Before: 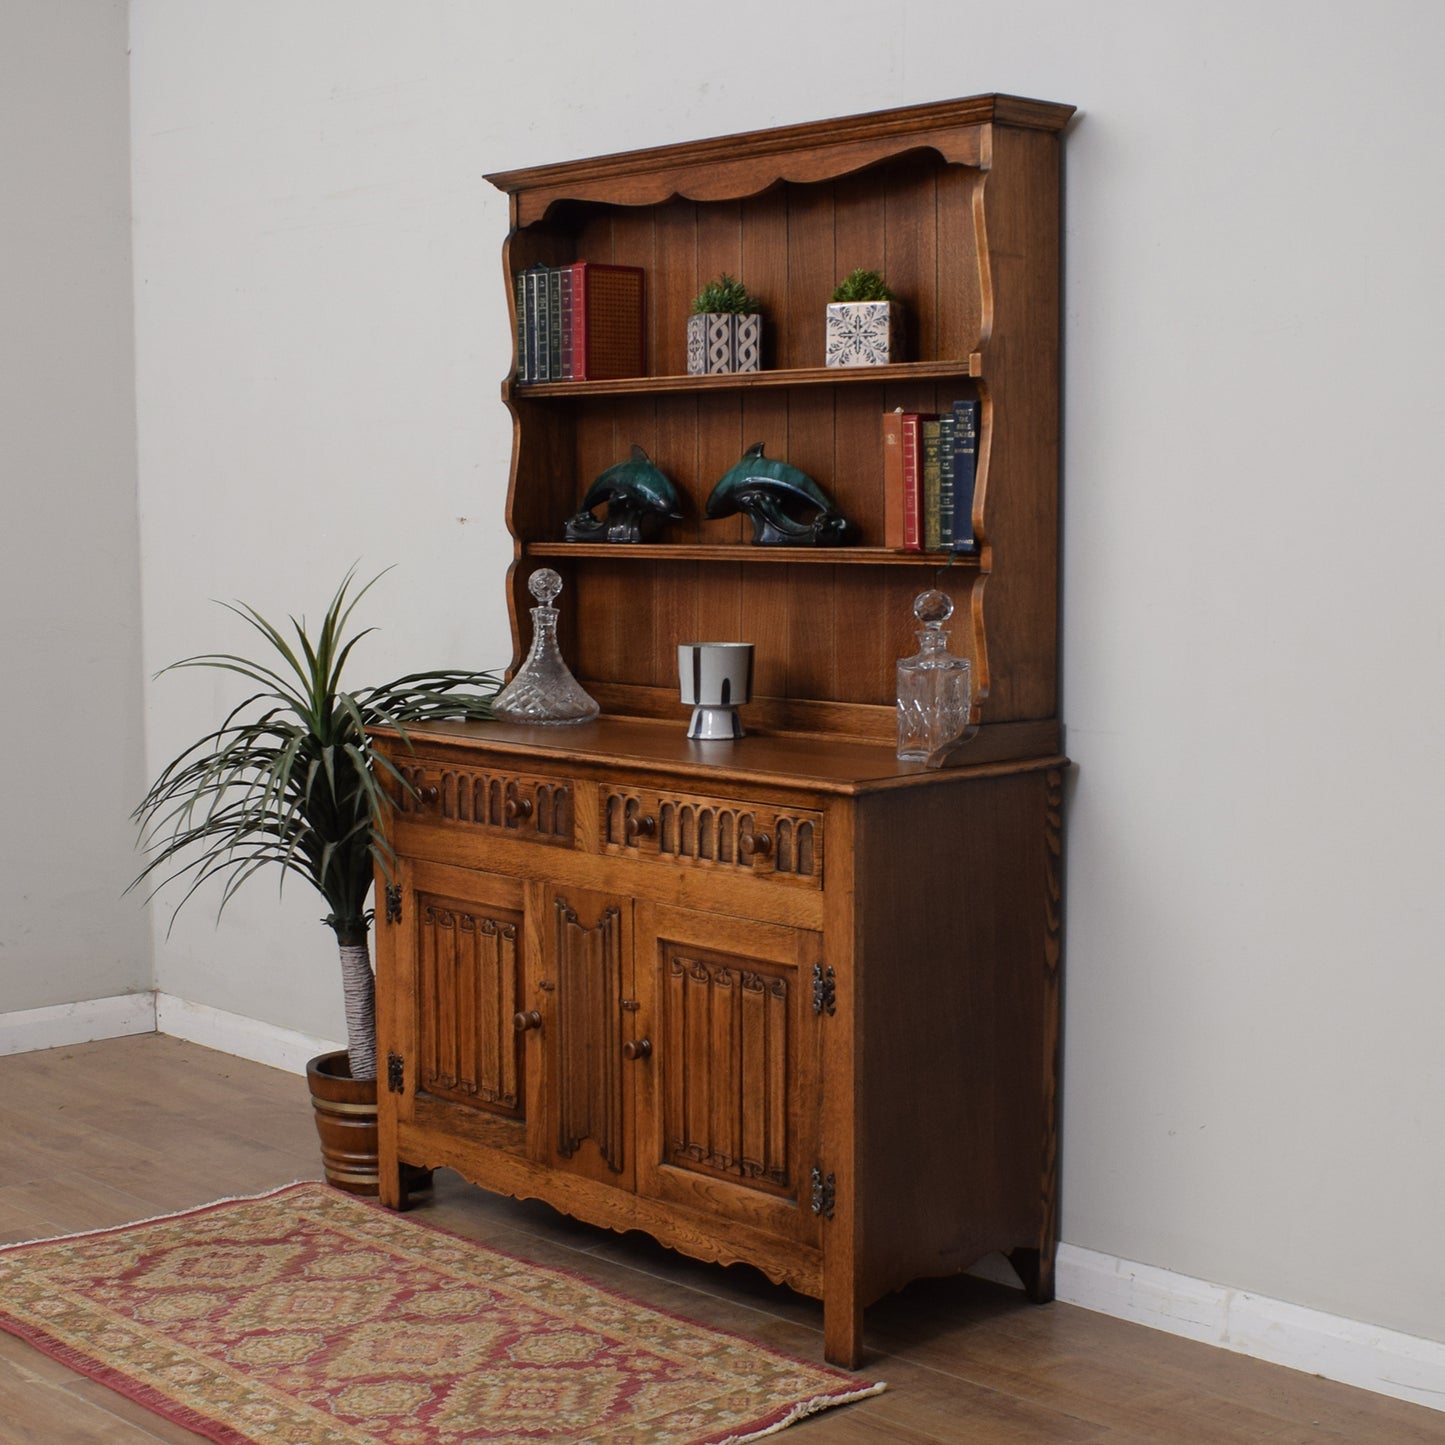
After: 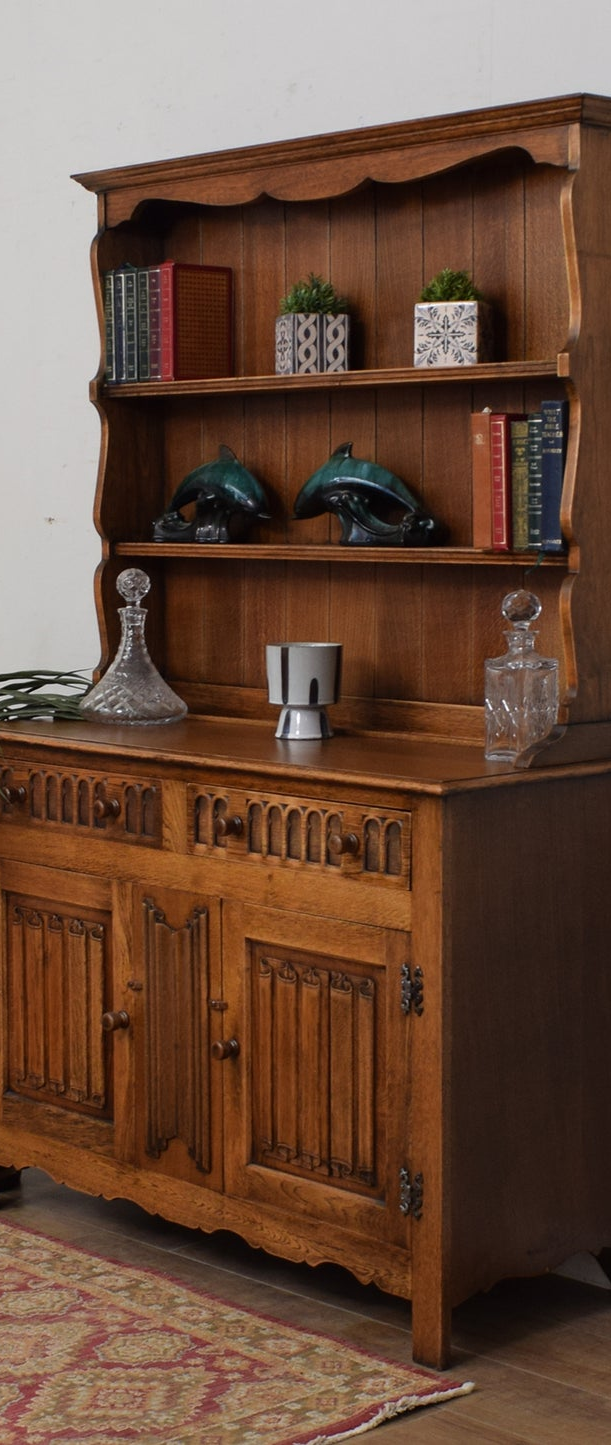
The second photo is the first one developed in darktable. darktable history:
crop: left 28.574%, right 29.101%
